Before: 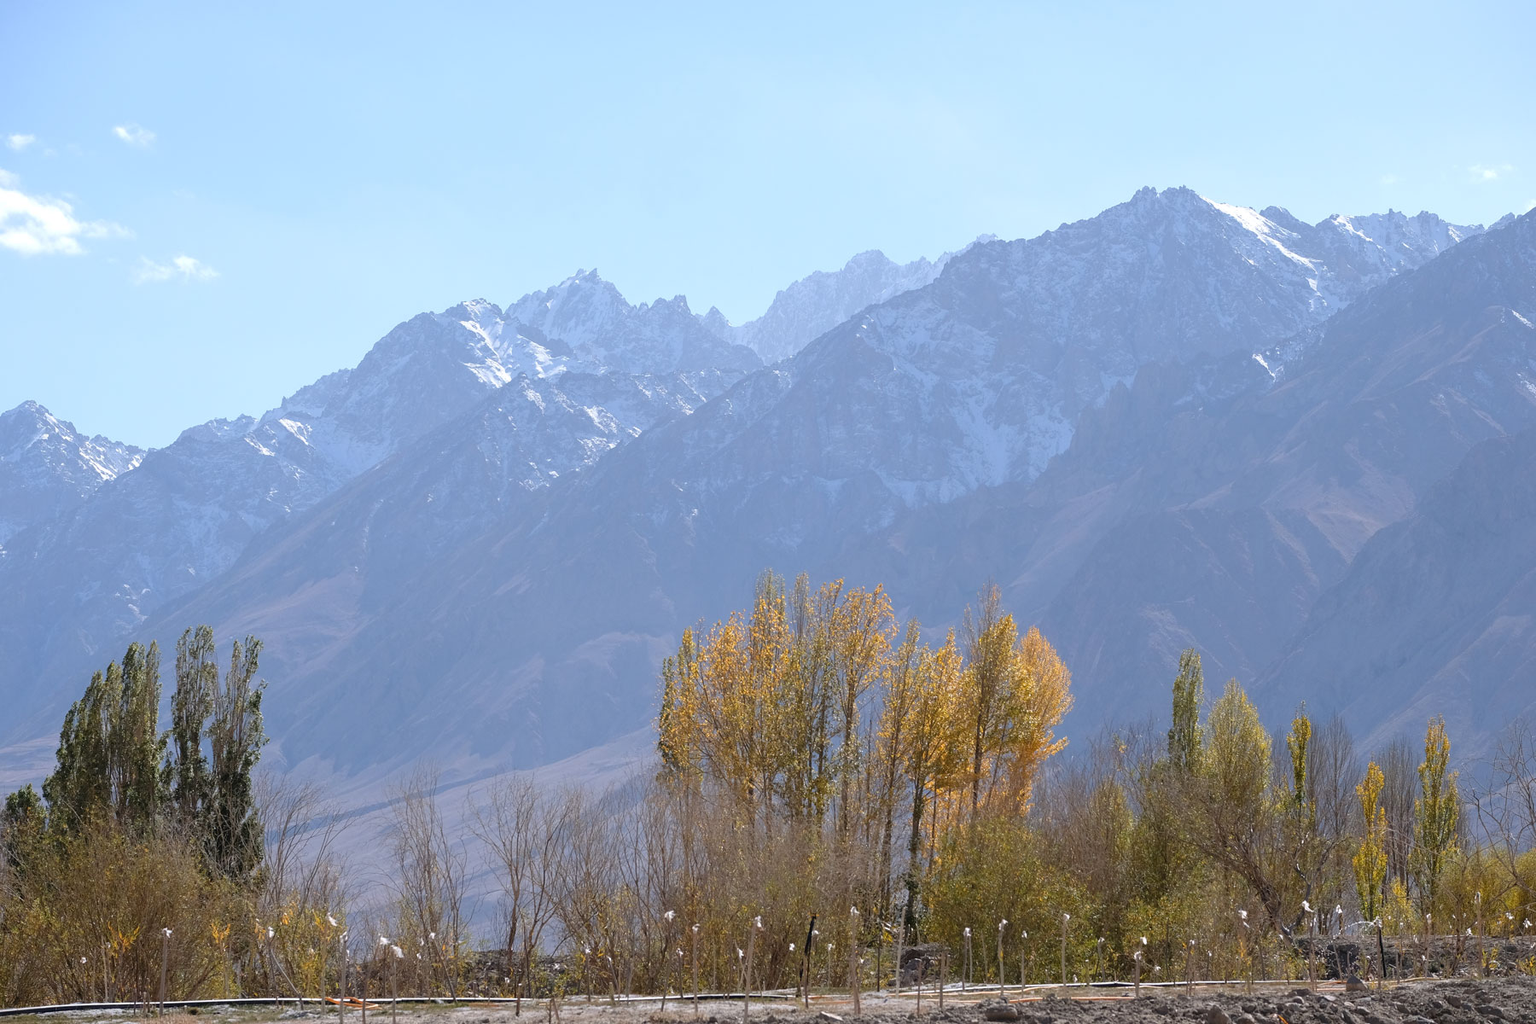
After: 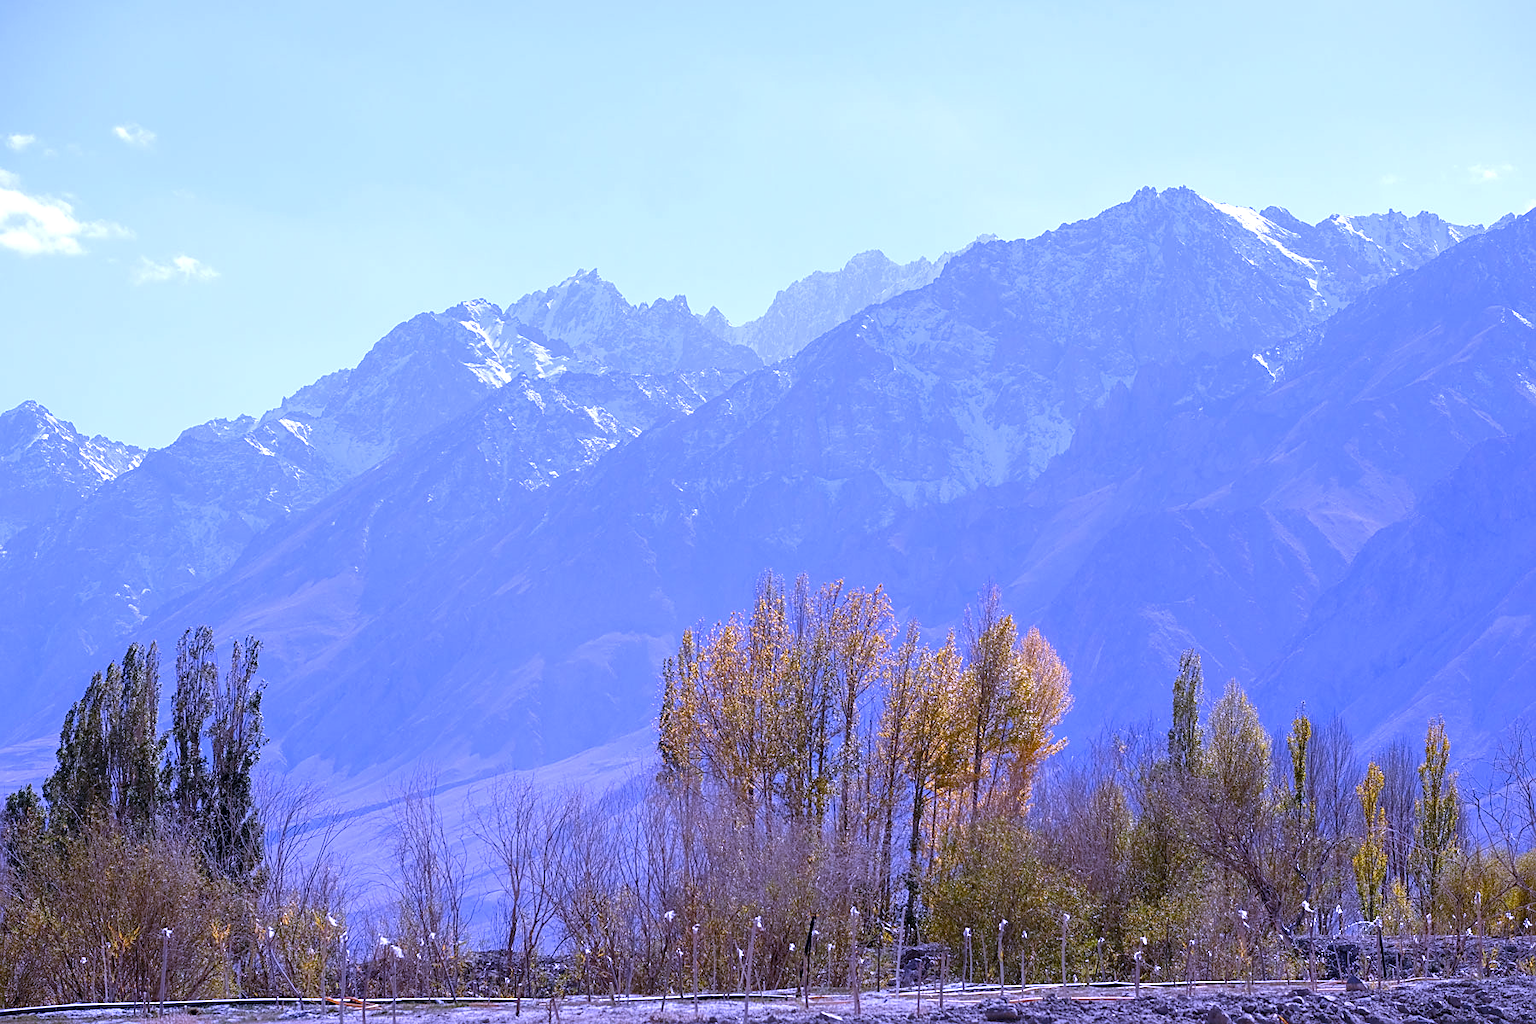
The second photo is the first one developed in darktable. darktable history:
local contrast: on, module defaults
white balance: red 0.98, blue 1.61
sharpen: on, module defaults
color balance rgb: perceptual saturation grading › global saturation 20%, perceptual saturation grading › highlights -25%, perceptual saturation grading › shadows 25%
